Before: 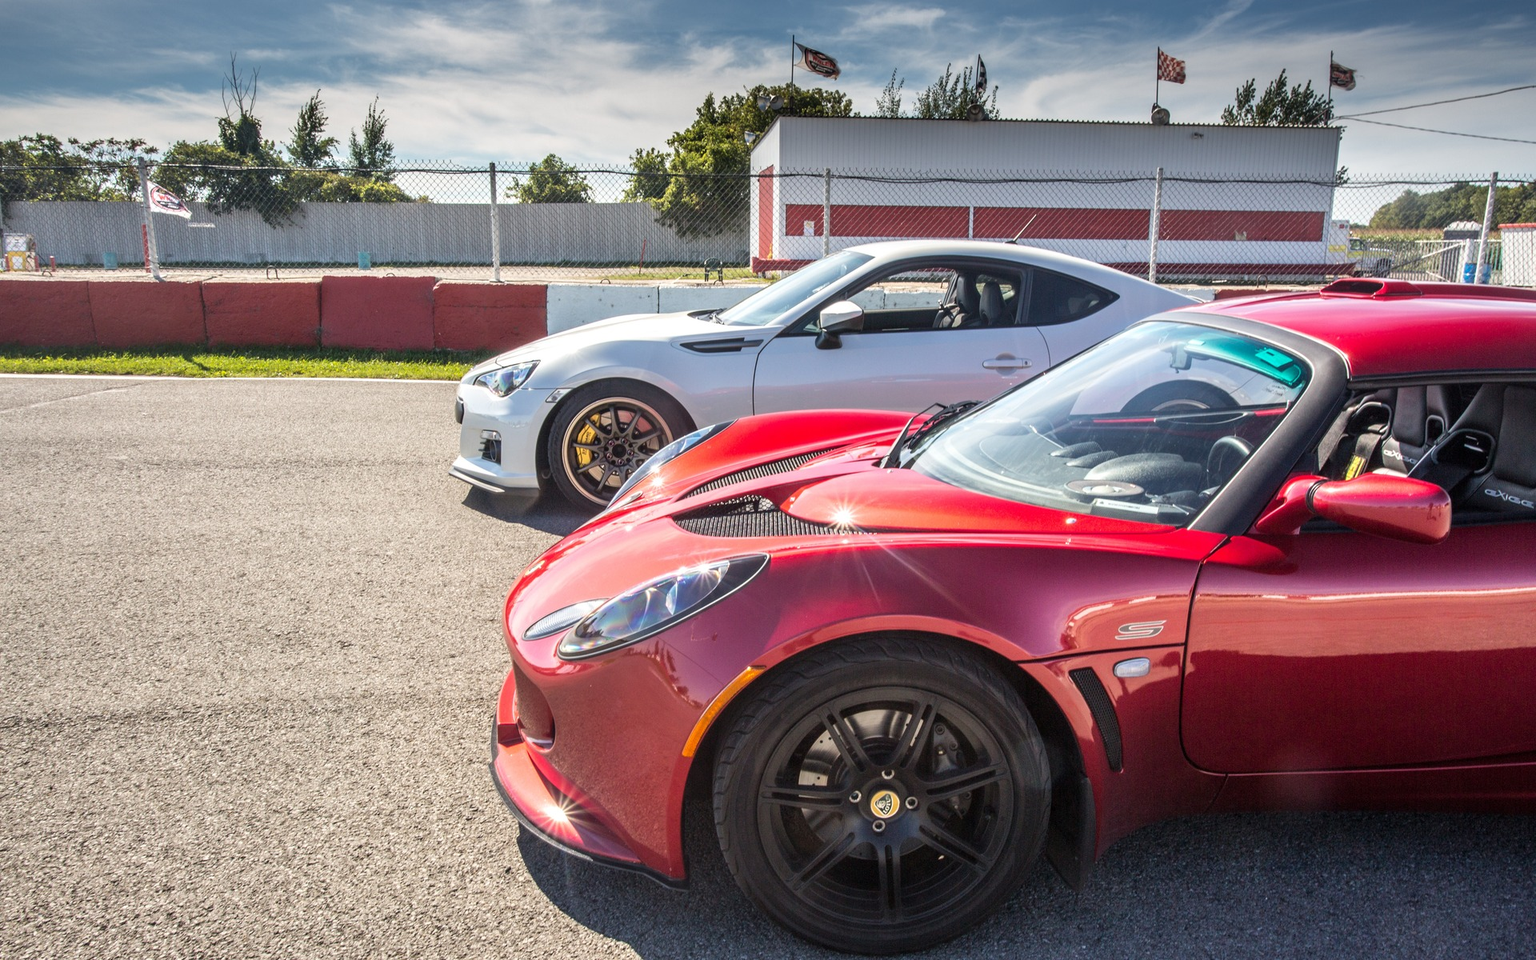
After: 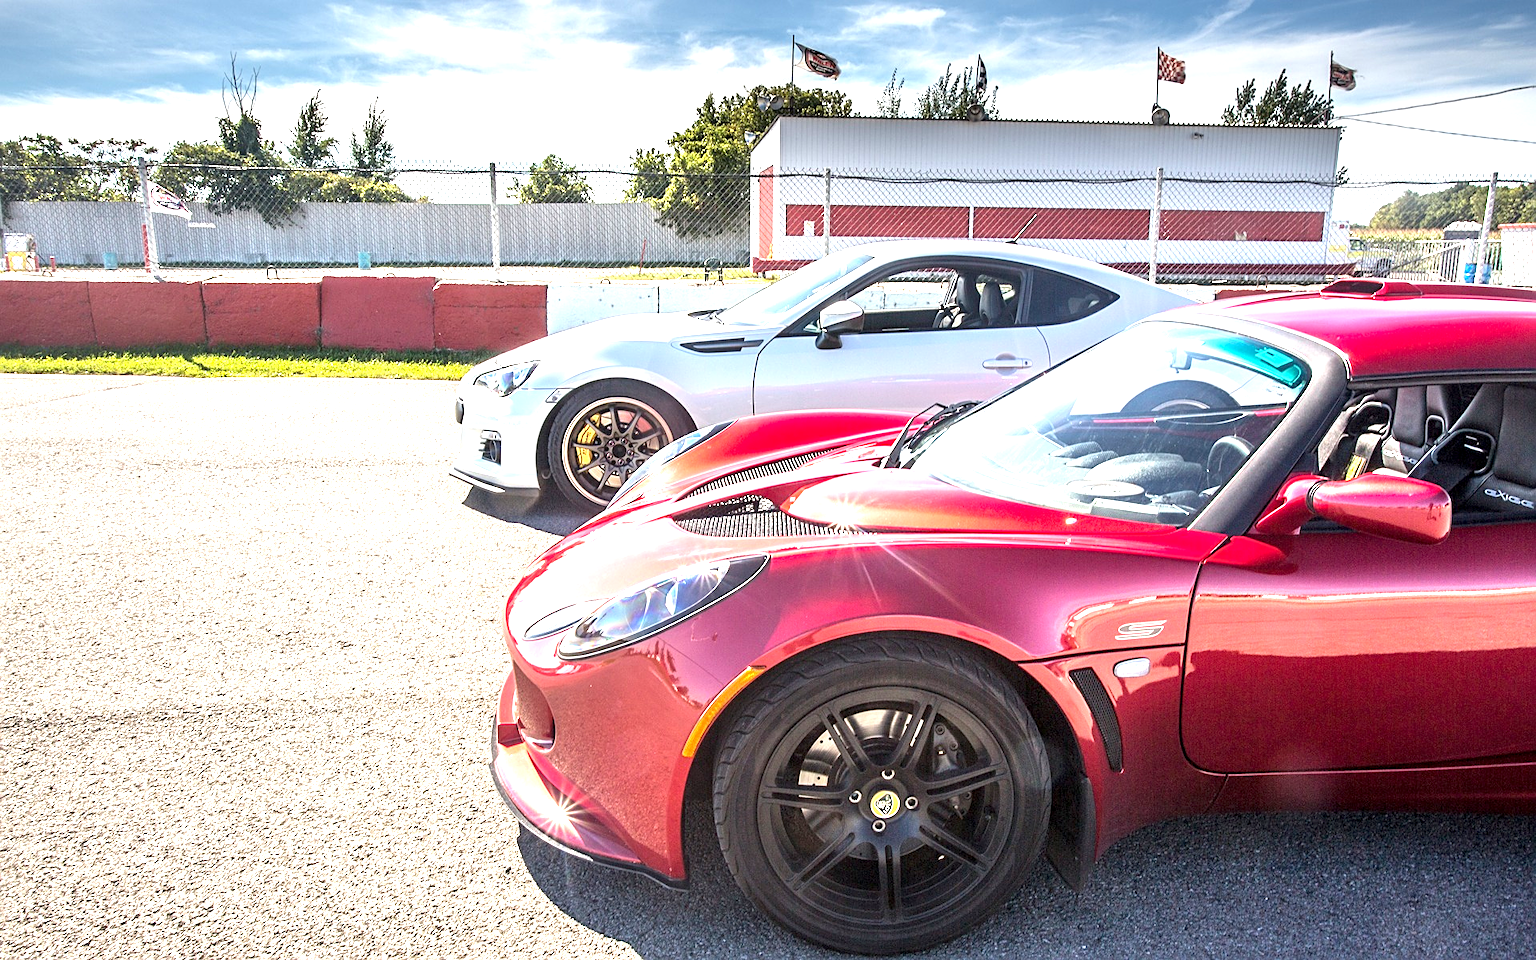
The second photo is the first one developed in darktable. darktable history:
sharpen: on, module defaults
exposure: black level correction 0.001, exposure 1.3 EV, compensate highlight preservation false
